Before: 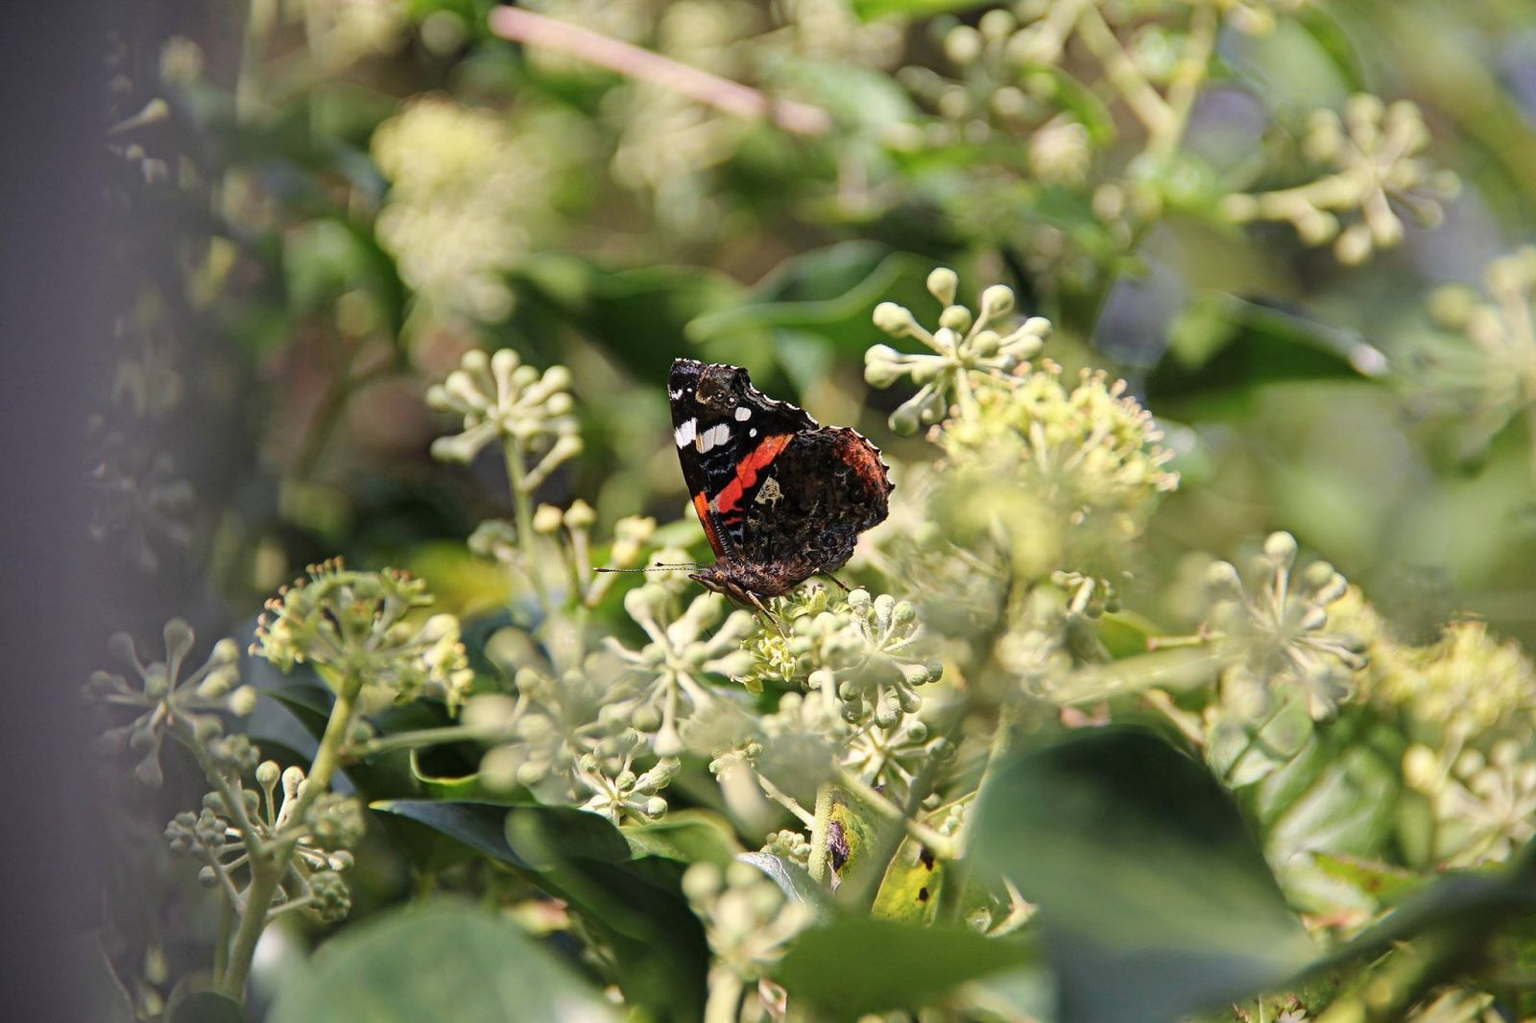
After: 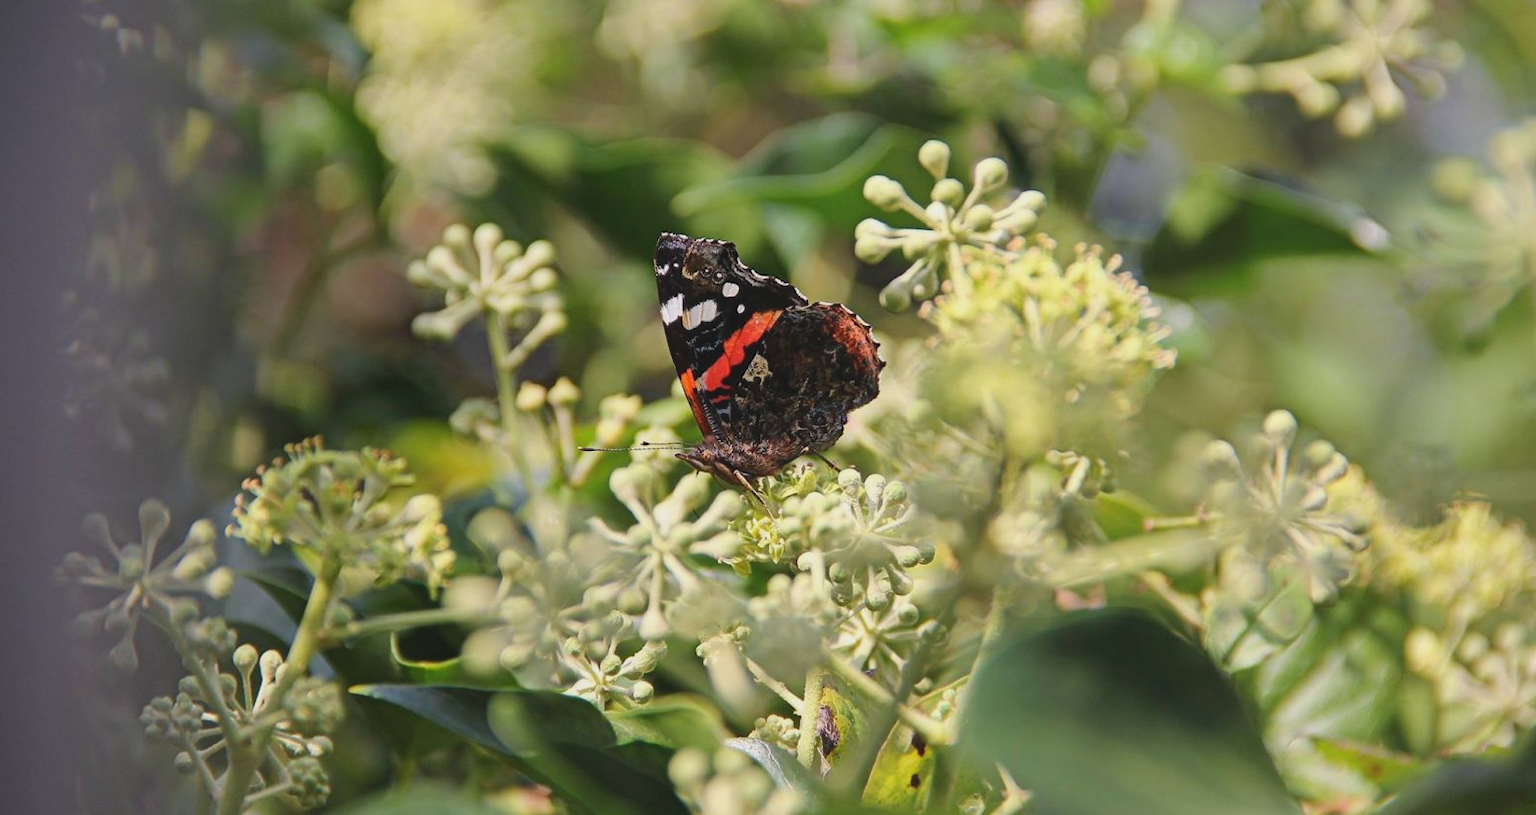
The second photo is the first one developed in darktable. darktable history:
local contrast: highlights 68%, shadows 68%, detail 82%, midtone range 0.325
crop and rotate: left 1.814%, top 12.818%, right 0.25%, bottom 9.225%
